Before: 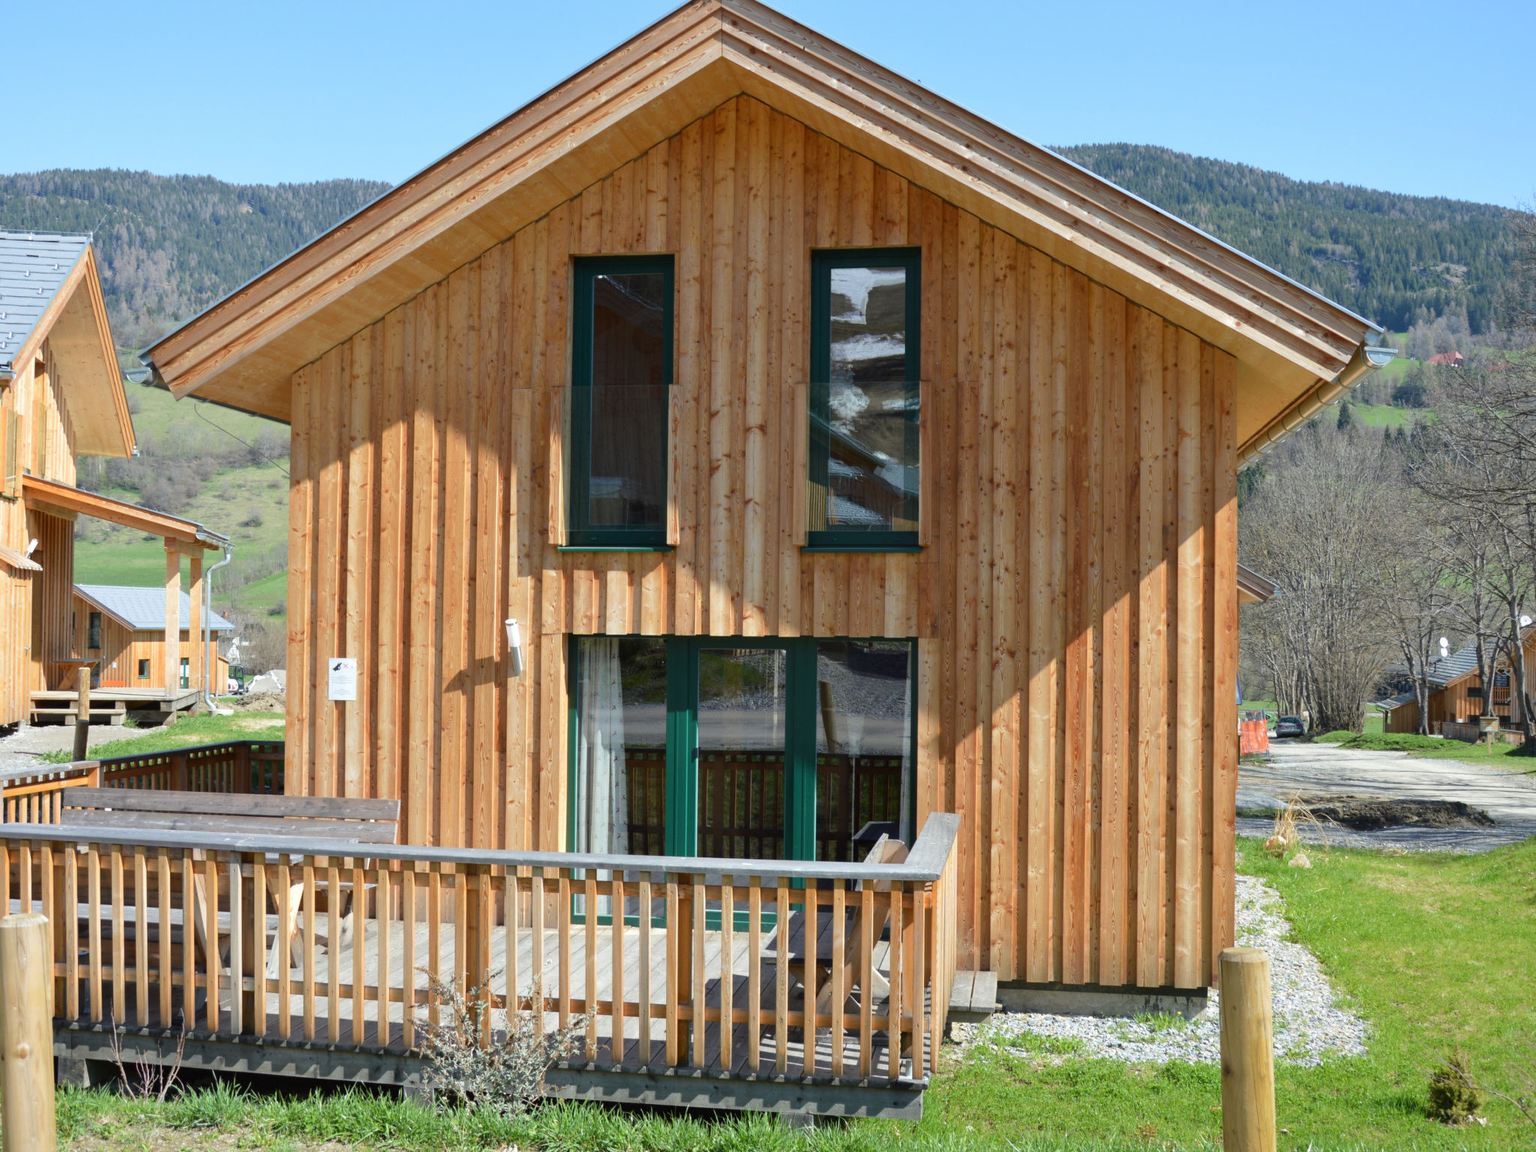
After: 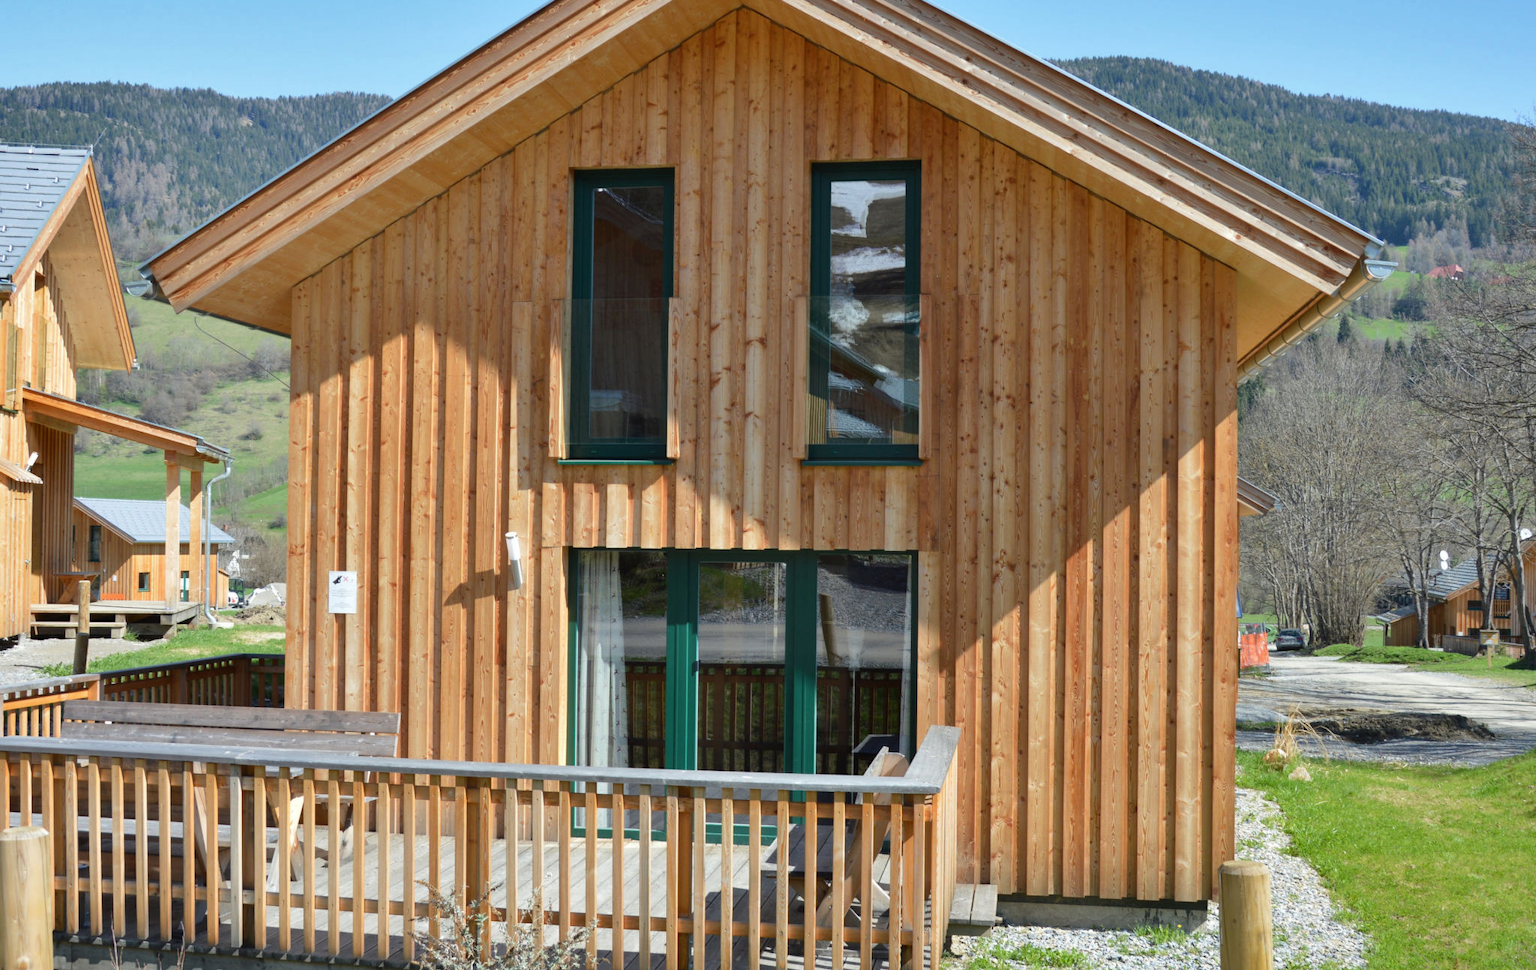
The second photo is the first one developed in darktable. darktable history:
crop: top 7.573%, bottom 8.165%
shadows and highlights: soften with gaussian
